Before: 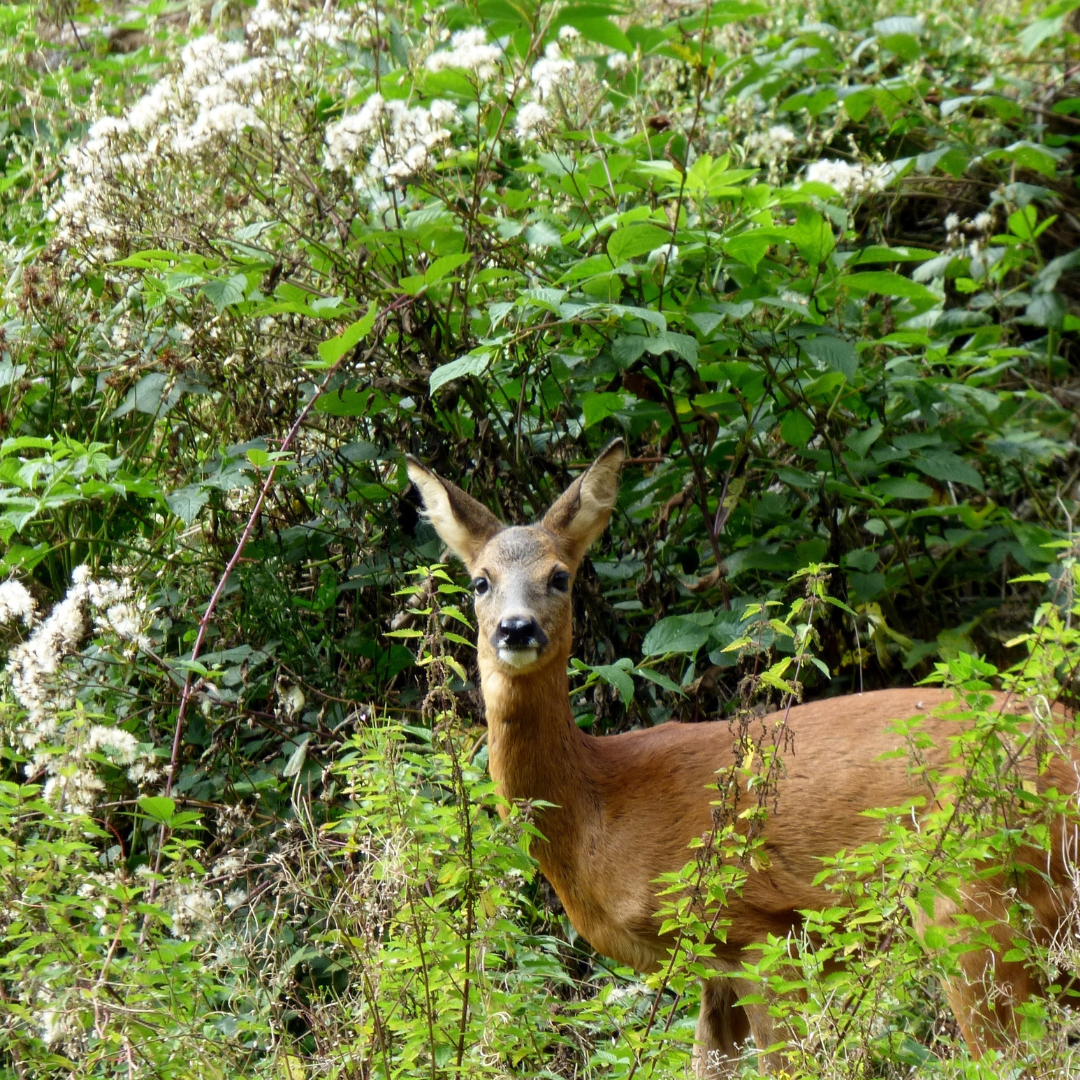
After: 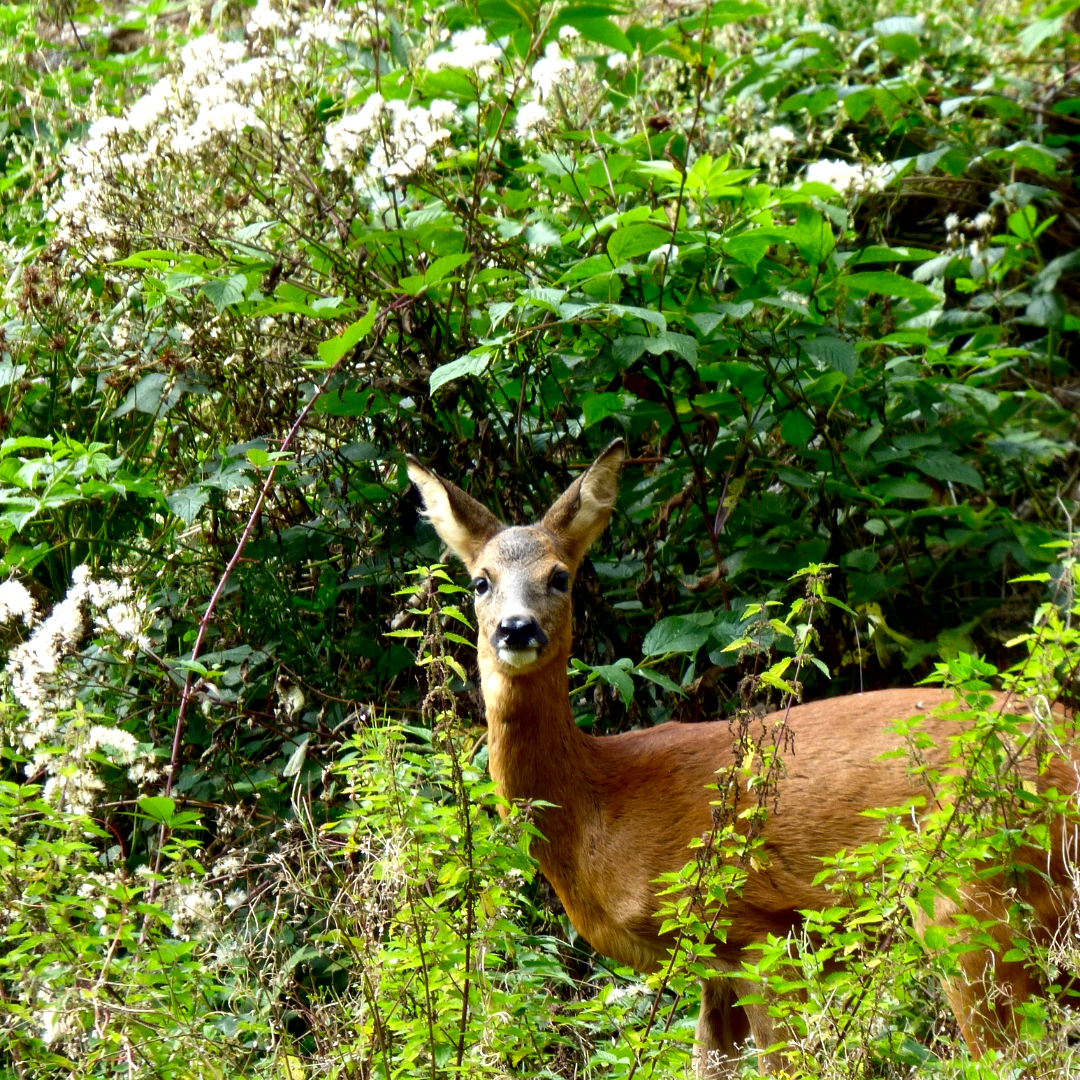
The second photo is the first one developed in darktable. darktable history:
exposure: black level correction 0.003, exposure 0.385 EV, compensate highlight preservation false
contrast brightness saturation: contrast 0.069, brightness -0.141, saturation 0.11
